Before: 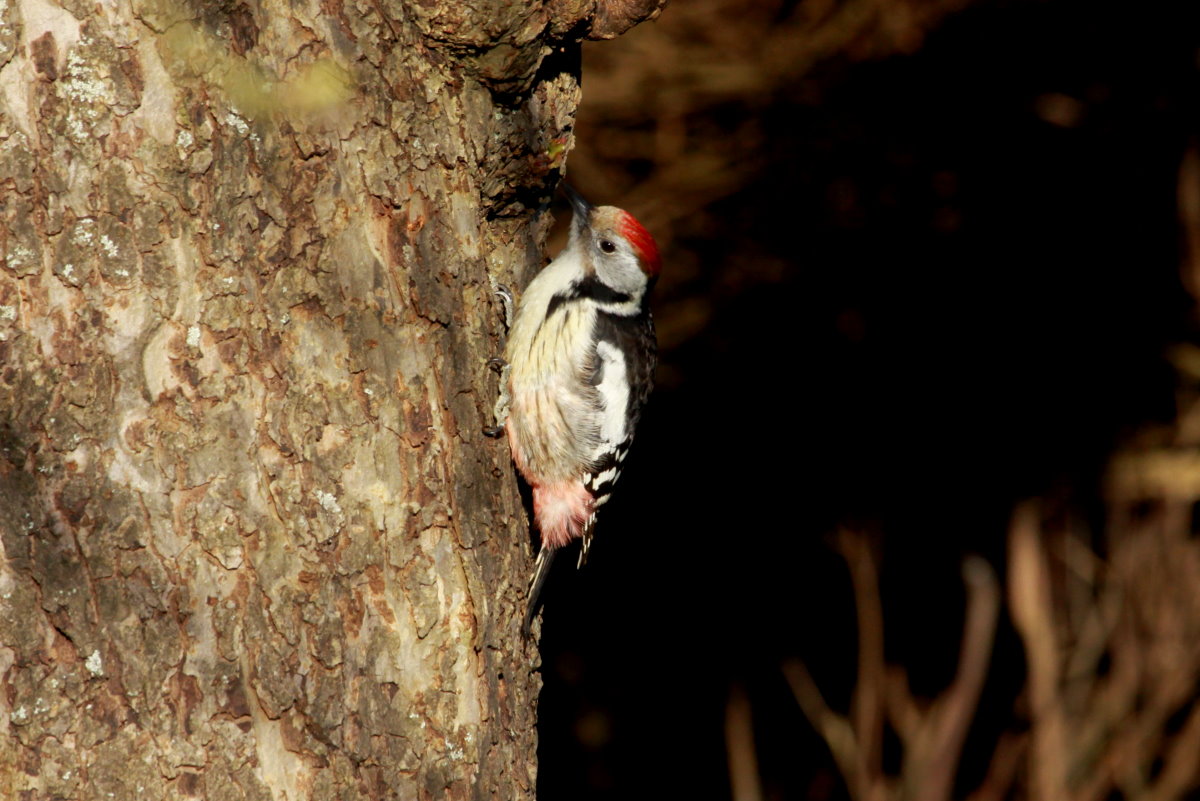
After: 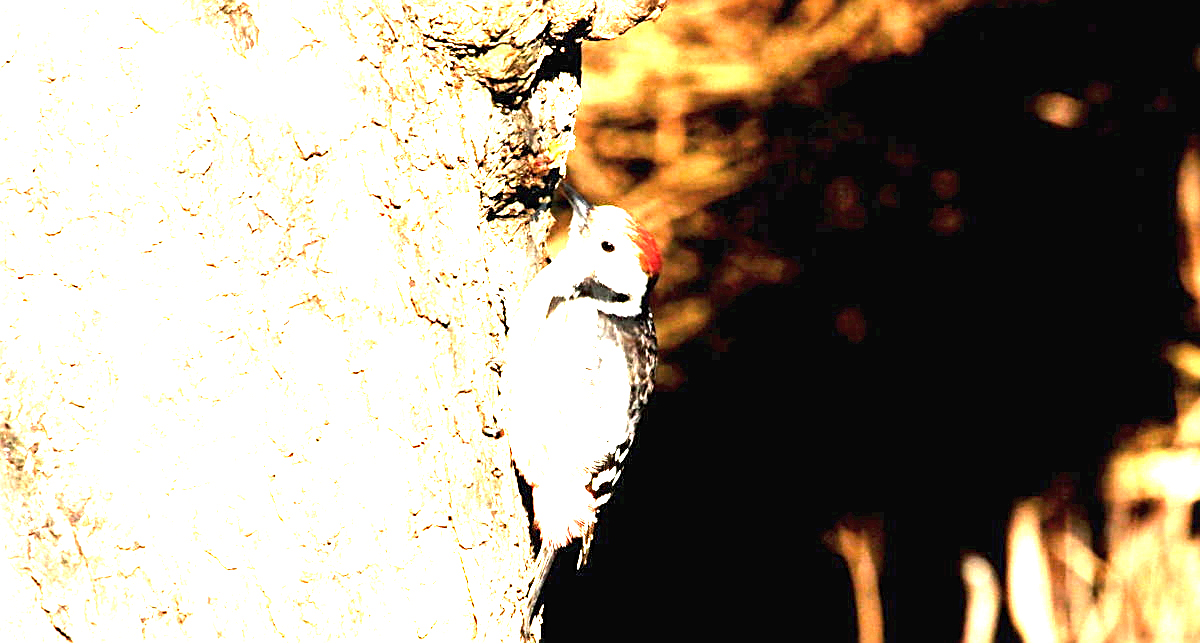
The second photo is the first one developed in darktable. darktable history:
crop: bottom 19.655%
exposure: black level correction 0, exposure 3.925 EV, compensate highlight preservation false
tone equalizer: -8 EV -0.718 EV, -7 EV -0.679 EV, -6 EV -0.598 EV, -5 EV -0.402 EV, -3 EV 0.404 EV, -2 EV 0.6 EV, -1 EV 0.679 EV, +0 EV 0.755 EV, edges refinement/feathering 500, mask exposure compensation -1.57 EV, preserve details no
sharpen: amount 0.547
contrast brightness saturation: contrast 0.009, saturation -0.066
